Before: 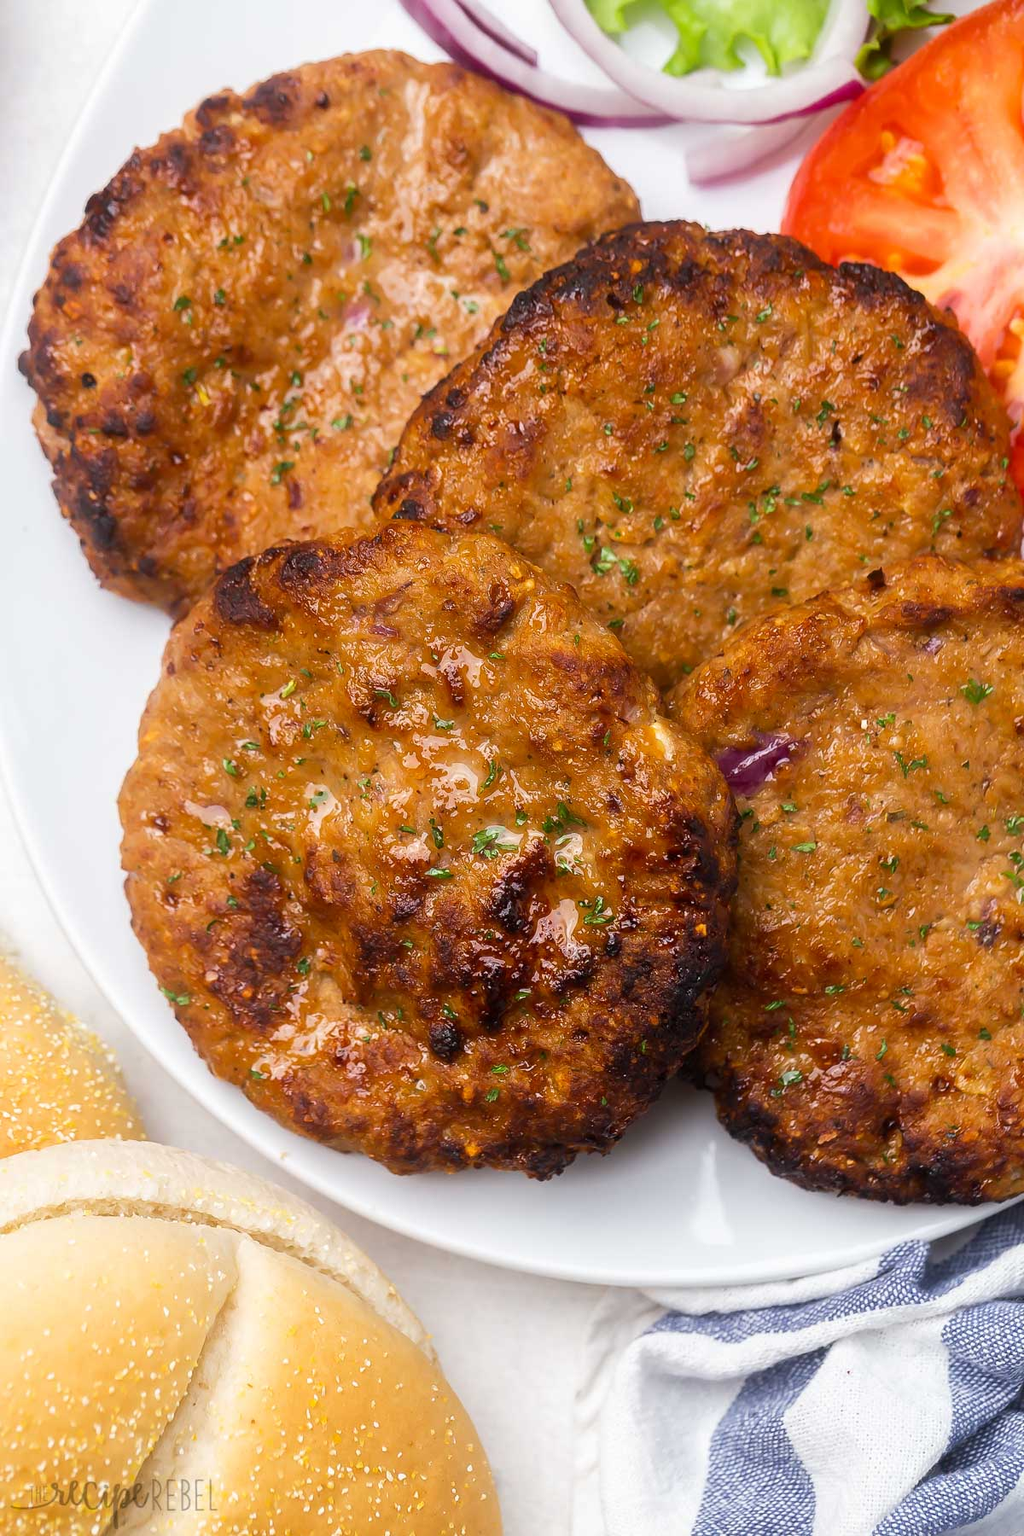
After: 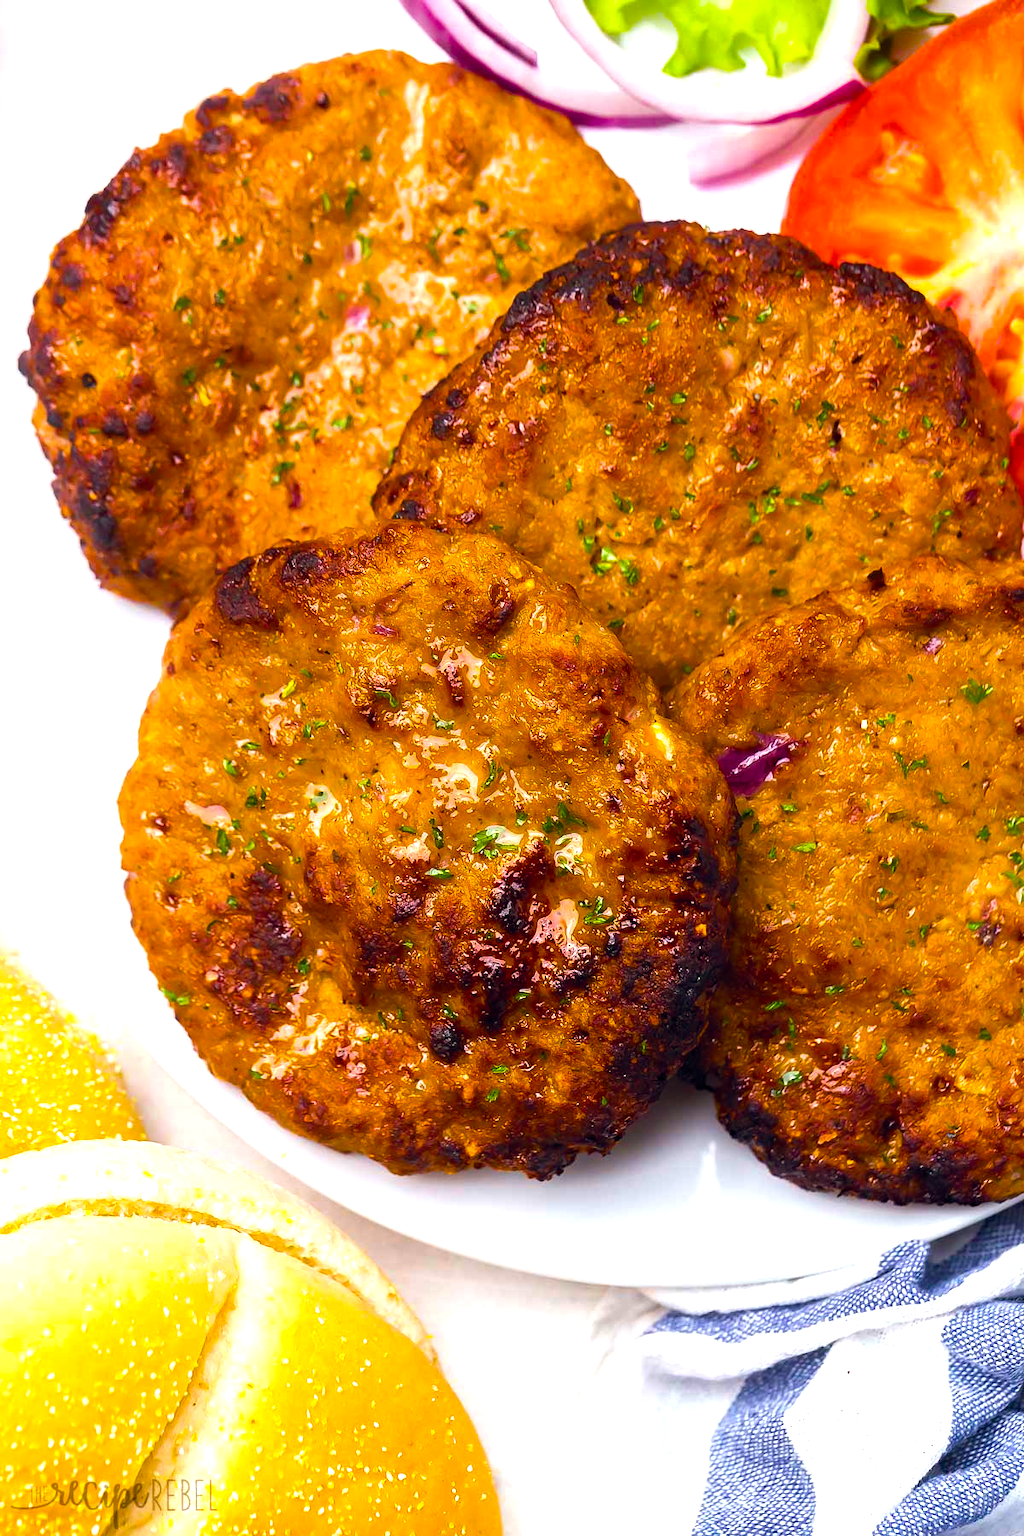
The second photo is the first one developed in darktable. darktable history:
haze removal: compatibility mode true, adaptive false
color balance rgb: global offset › chroma 0.061%, global offset › hue 253.72°, perceptual saturation grading › global saturation 41.894%, perceptual brilliance grading › global brilliance 12.716%, global vibrance 30.399%, contrast 10.369%
